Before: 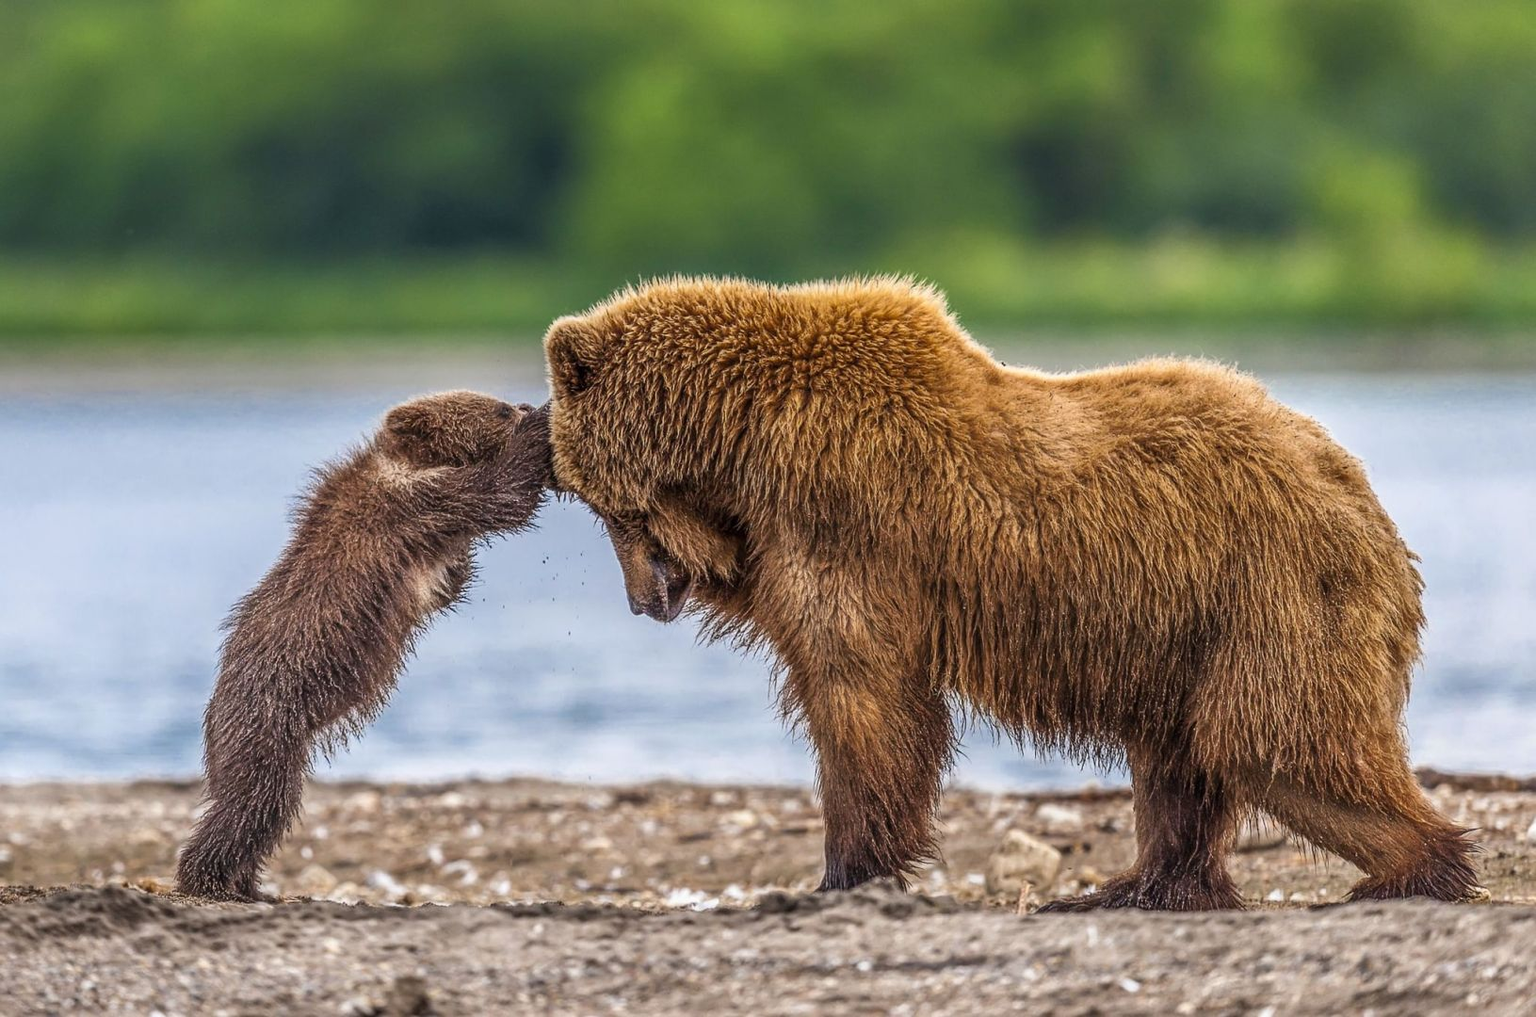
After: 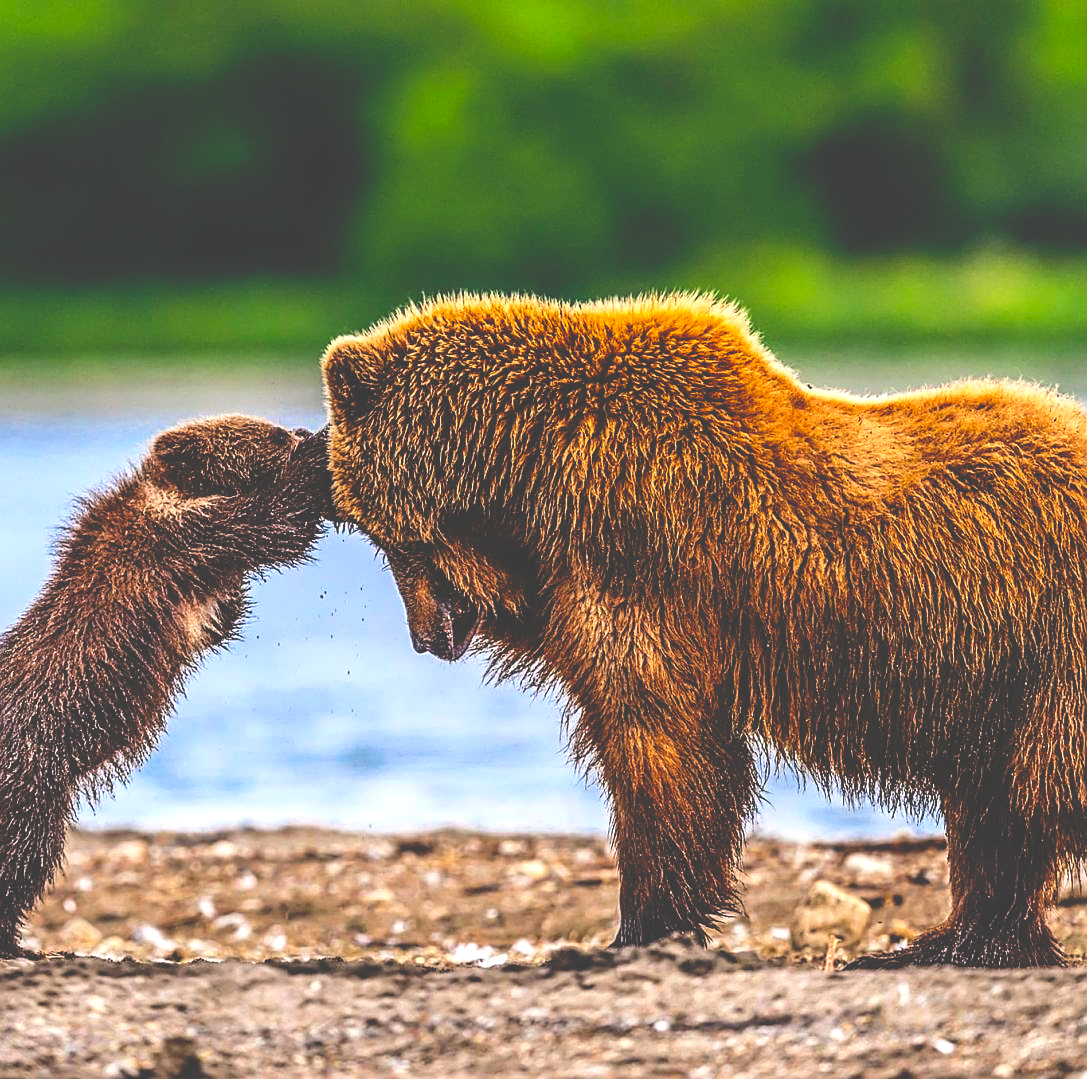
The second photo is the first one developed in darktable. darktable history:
base curve: curves: ch0 [(0, 0.02) (0.083, 0.036) (1, 1)], preserve colors none
tone equalizer: -8 EV -0.417 EV, -7 EV -0.389 EV, -6 EV -0.333 EV, -5 EV -0.222 EV, -3 EV 0.222 EV, -2 EV 0.333 EV, -1 EV 0.389 EV, +0 EV 0.417 EV, edges refinement/feathering 500, mask exposure compensation -1.57 EV, preserve details no
contrast brightness saturation: contrast 0.07, brightness 0.18, saturation 0.4
sharpen: on, module defaults
crop and rotate: left 15.754%, right 17.579%
